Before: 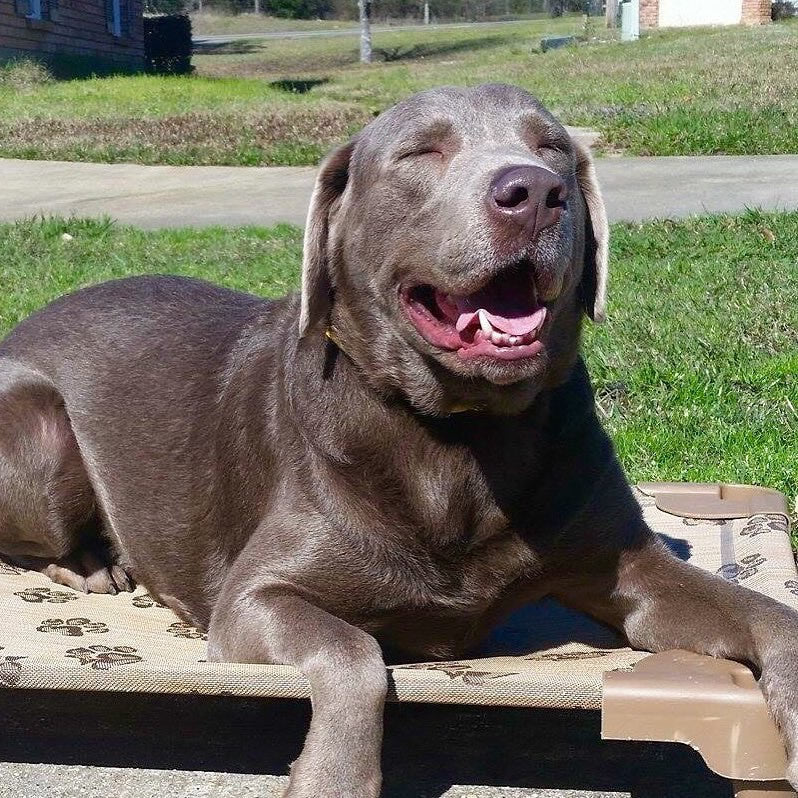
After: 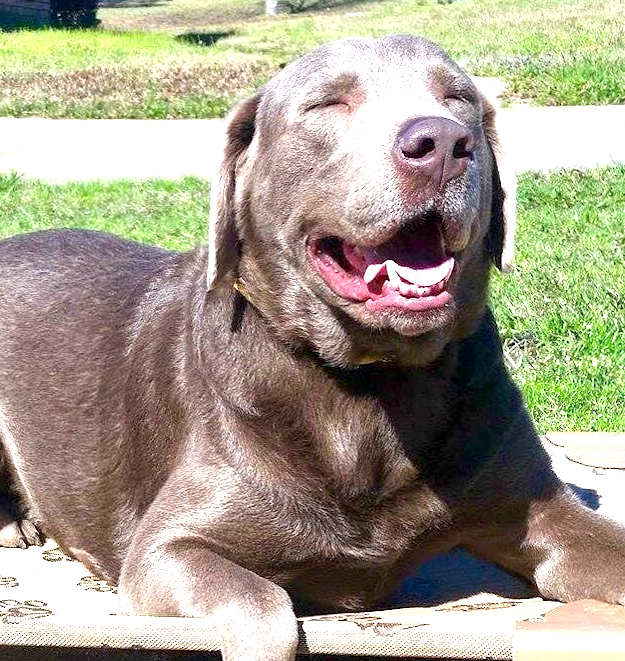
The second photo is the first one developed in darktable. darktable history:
local contrast: highlights 100%, shadows 100%, detail 120%, midtone range 0.2
crop: left 11.225%, top 5.381%, right 9.565%, bottom 10.314%
rotate and perspective: rotation -0.45°, automatic cropping original format, crop left 0.008, crop right 0.992, crop top 0.012, crop bottom 0.988
exposure: black level correction 0.001, exposure 1.3 EV, compensate highlight preservation false
